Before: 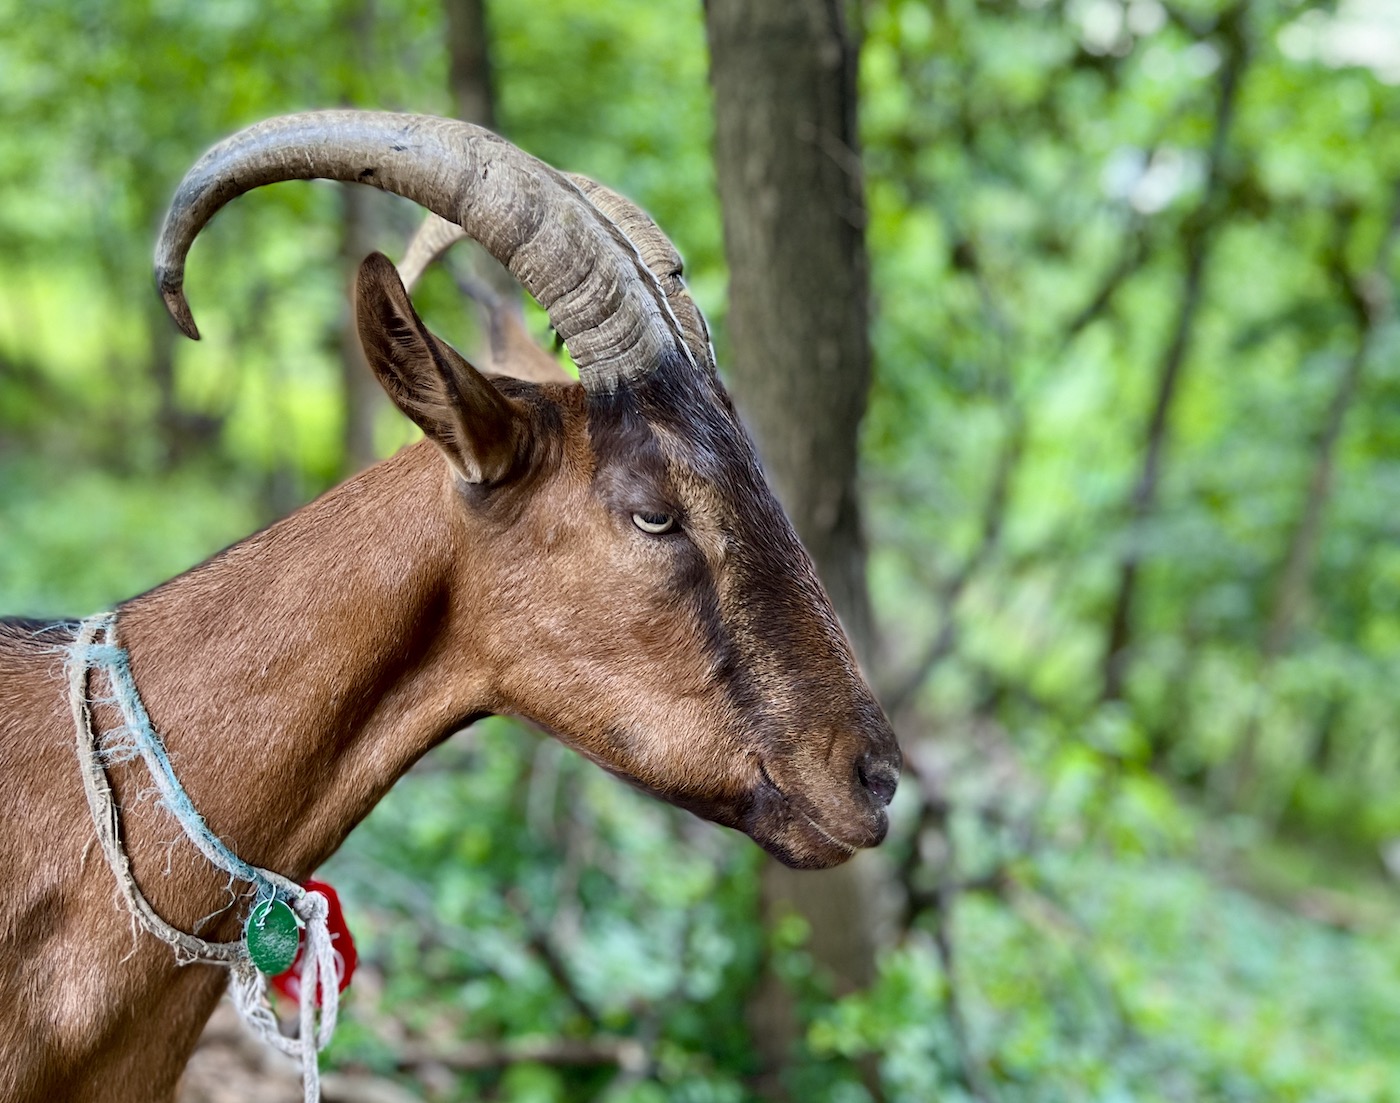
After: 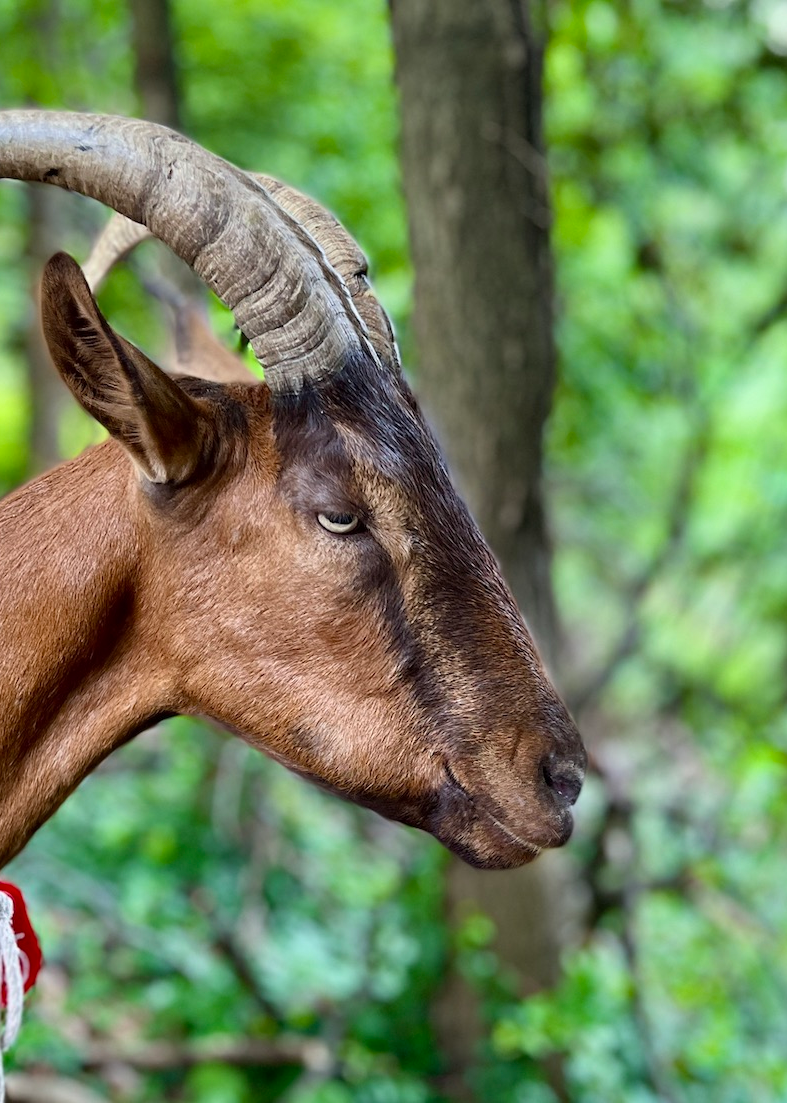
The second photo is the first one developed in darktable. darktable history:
crop and rotate: left 22.501%, right 21.235%
